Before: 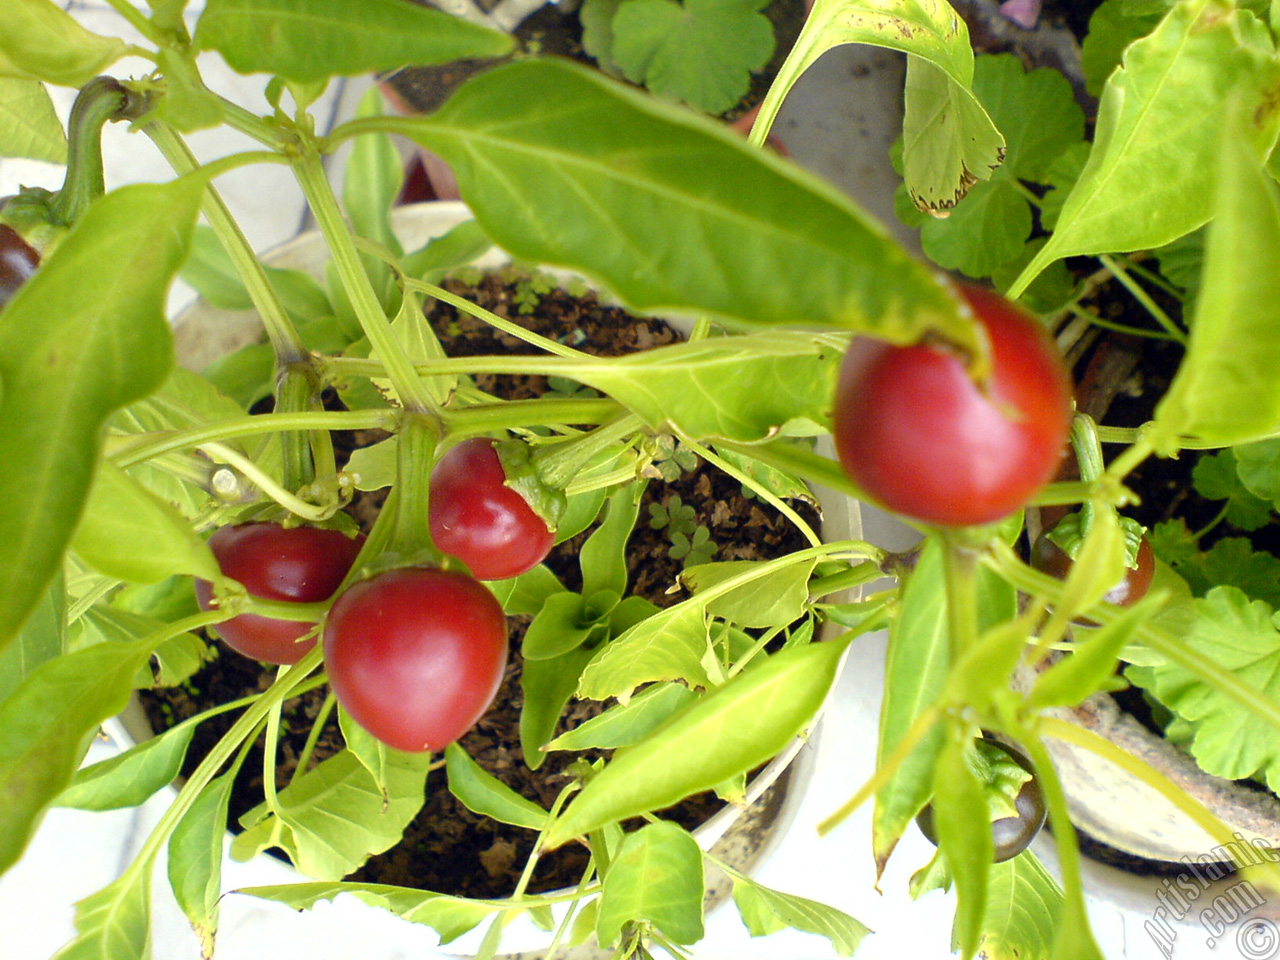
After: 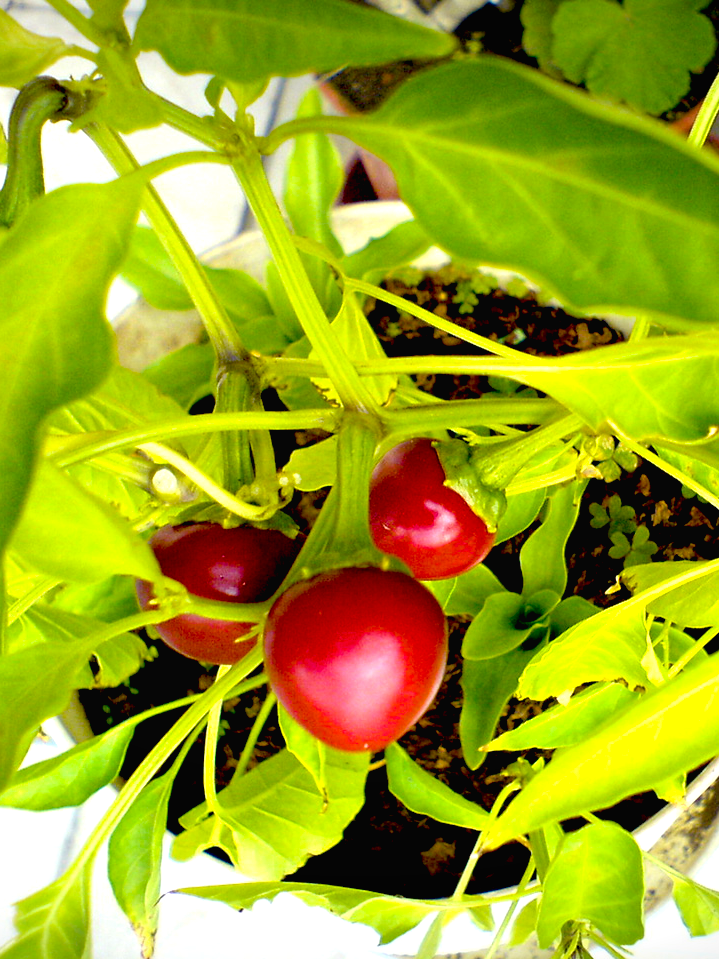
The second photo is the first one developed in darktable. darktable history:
exposure: black level correction 0.04, exposure 0.499 EV, compensate exposure bias true, compensate highlight preservation false
color balance rgb: global offset › luminance 0.222%, global offset › hue 171.67°, perceptual saturation grading › global saturation 25.646%, global vibrance 11.527%, contrast 5.056%
vignetting: fall-off start 97.68%, fall-off radius 98.74%, brightness -0.582, saturation -0.125, width/height ratio 1.36
crop: left 4.733%, right 39.026%
